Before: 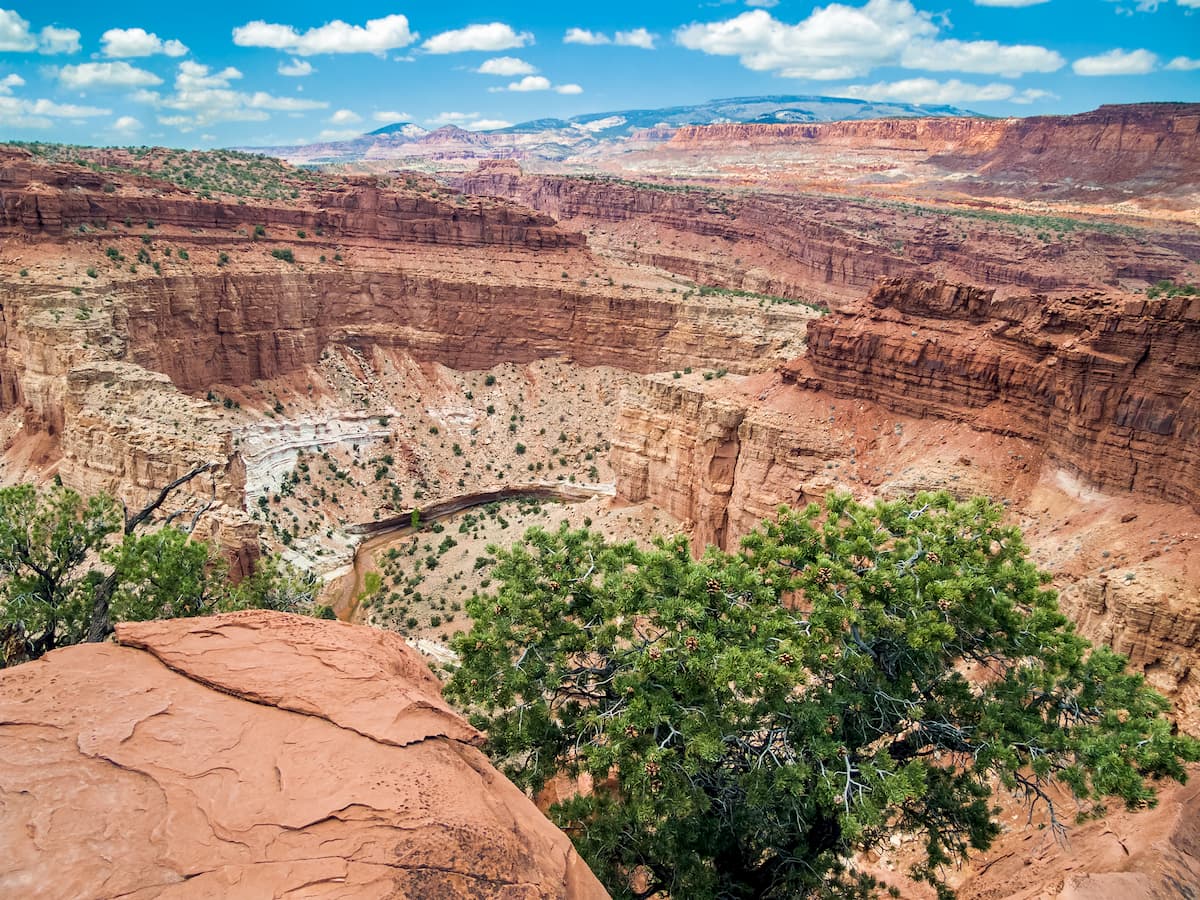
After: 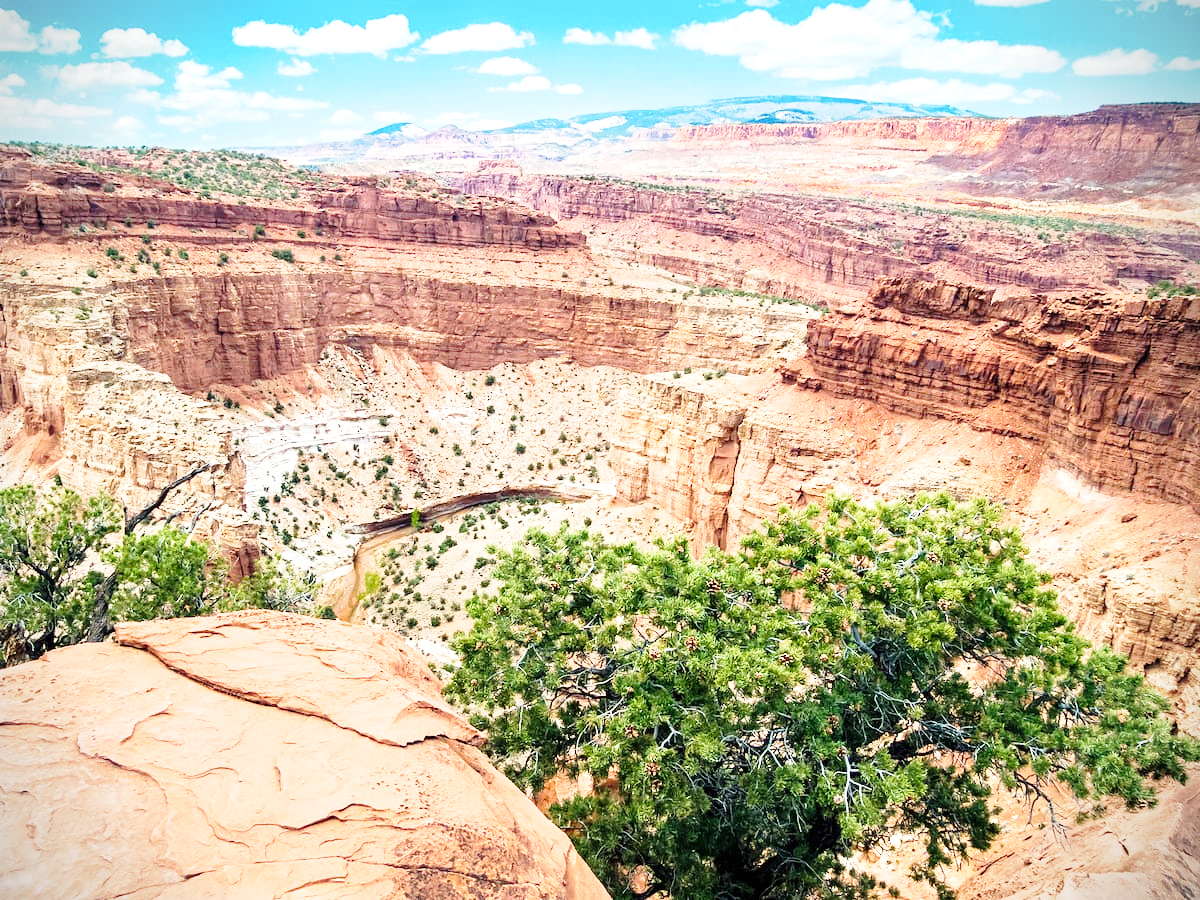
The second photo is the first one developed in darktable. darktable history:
exposure: black level correction 0, exposure 0.499 EV, compensate highlight preservation false
vignetting: fall-off start 91.63%, center (-0.011, 0)
base curve: curves: ch0 [(0, 0) (0.028, 0.03) (0.121, 0.232) (0.46, 0.748) (0.859, 0.968) (1, 1)], preserve colors none
